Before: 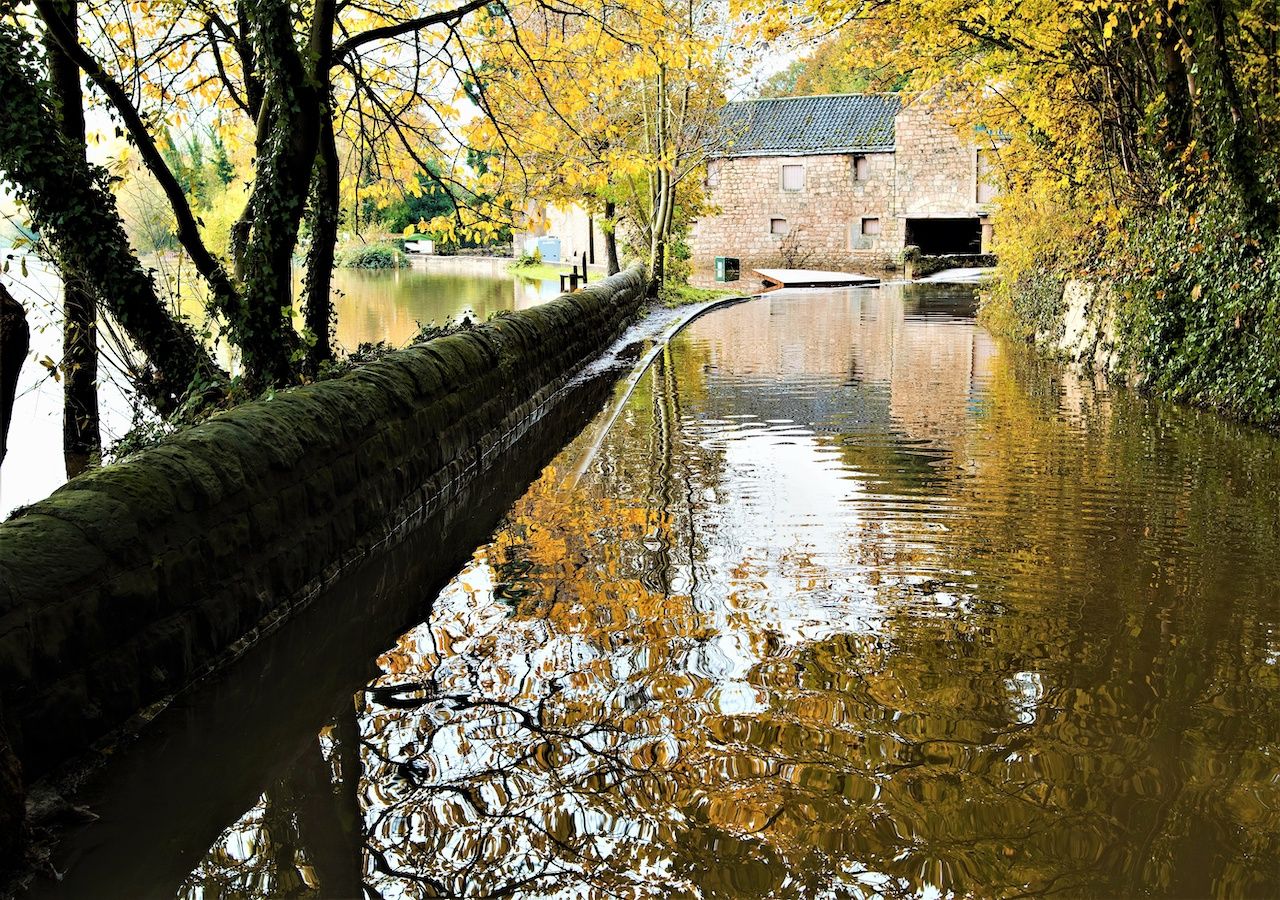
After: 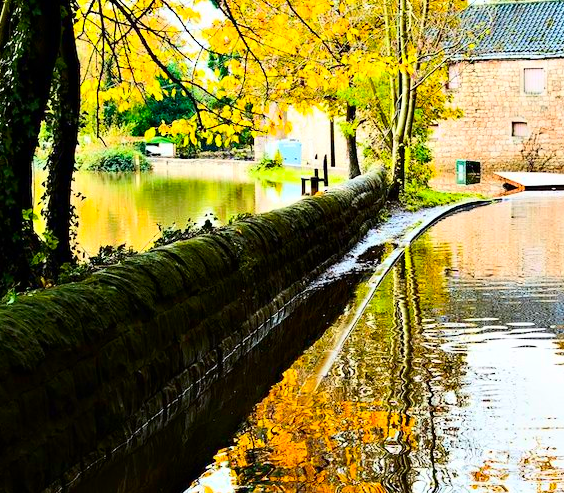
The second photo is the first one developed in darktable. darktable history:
contrast brightness saturation: contrast 0.26, brightness 0.02, saturation 0.87
crop: left 20.248%, top 10.86%, right 35.675%, bottom 34.321%
